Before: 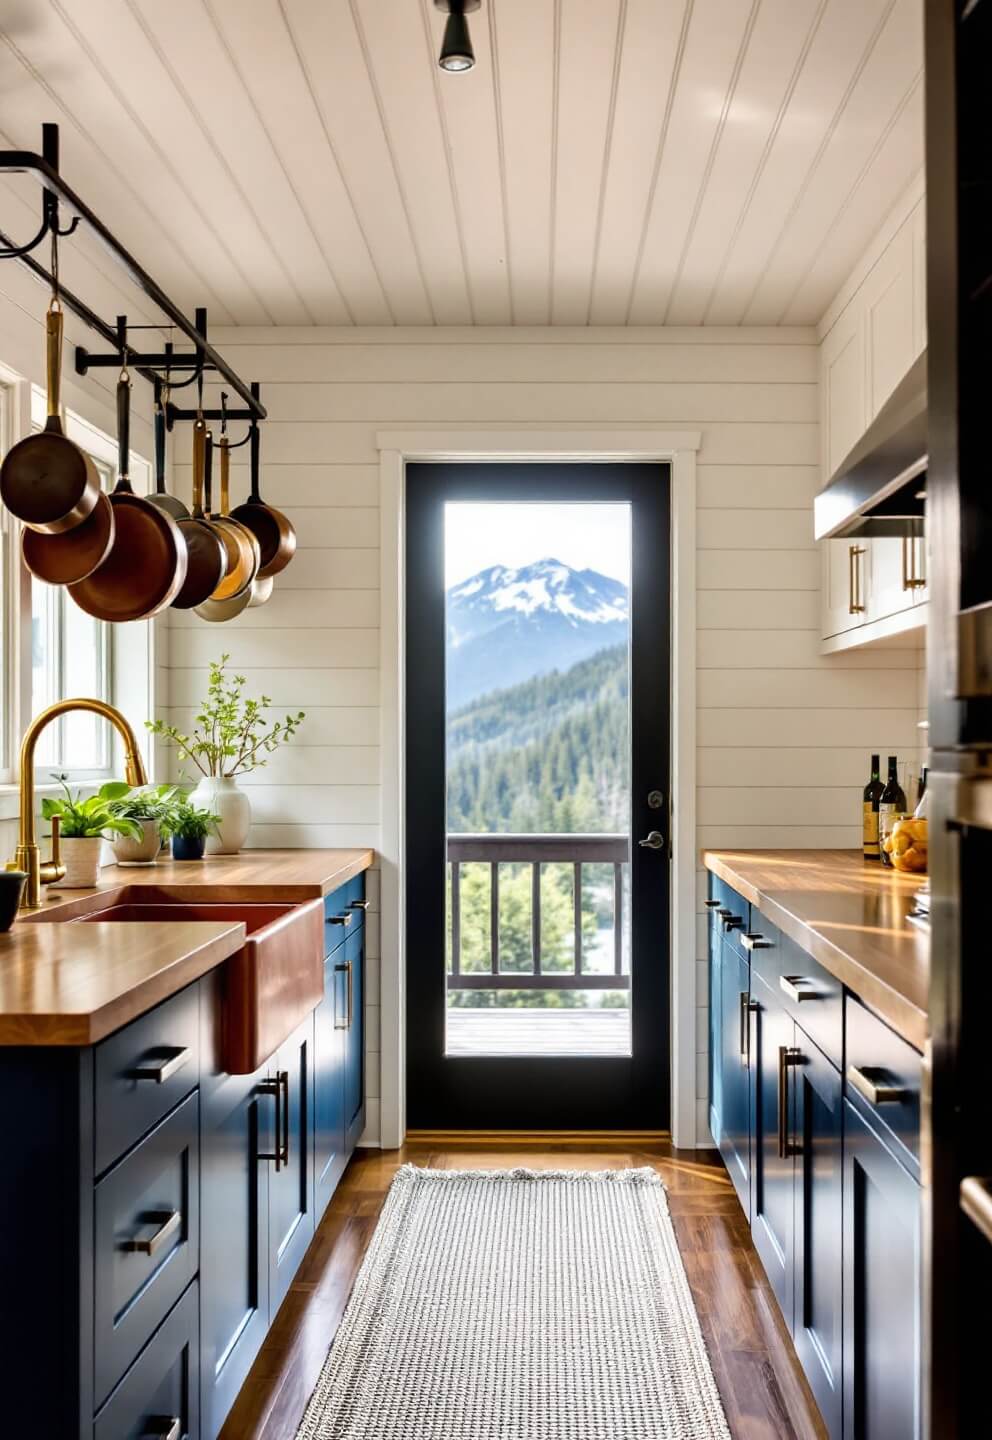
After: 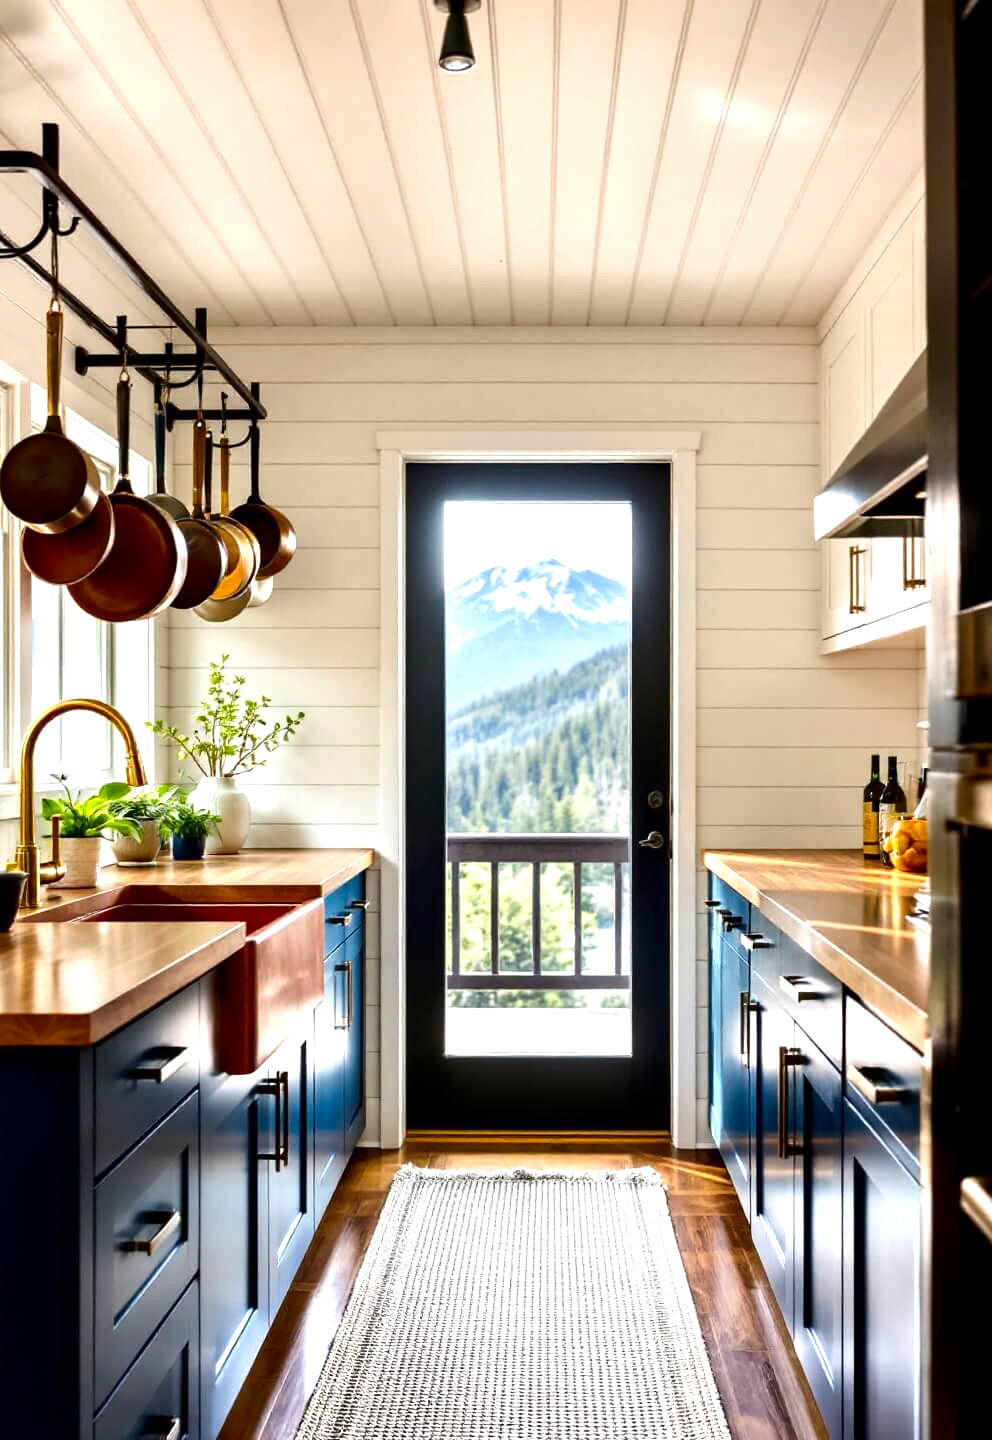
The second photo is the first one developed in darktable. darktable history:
contrast brightness saturation: contrast 0.067, brightness -0.151, saturation 0.11
exposure: exposure 0.634 EV, compensate highlight preservation false
